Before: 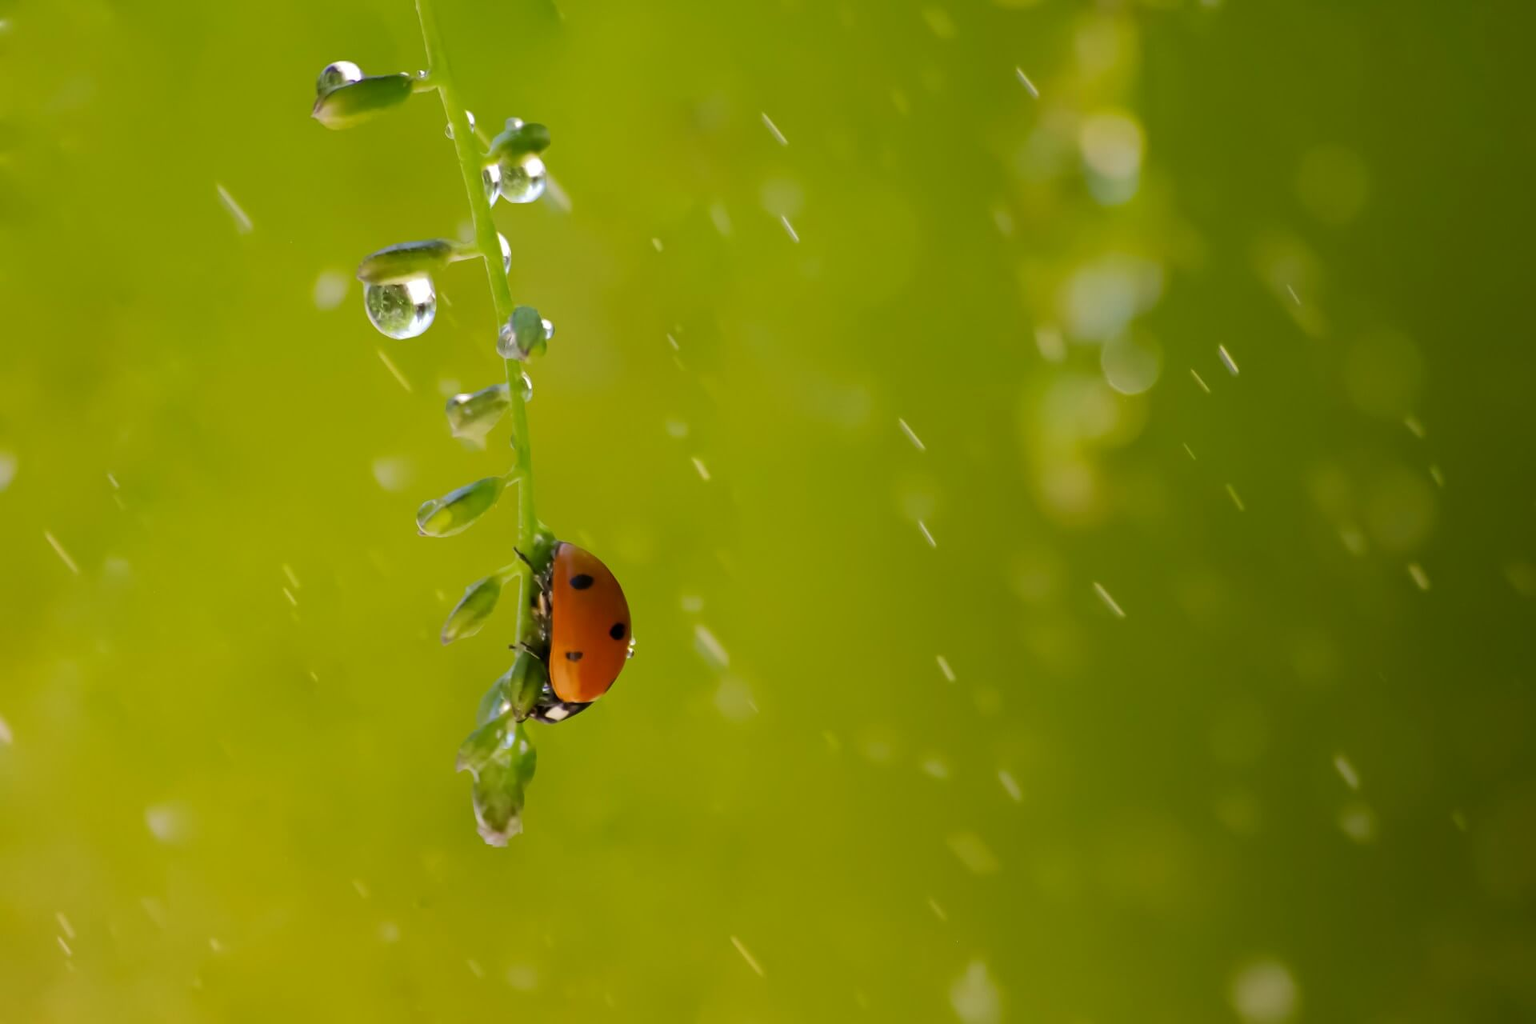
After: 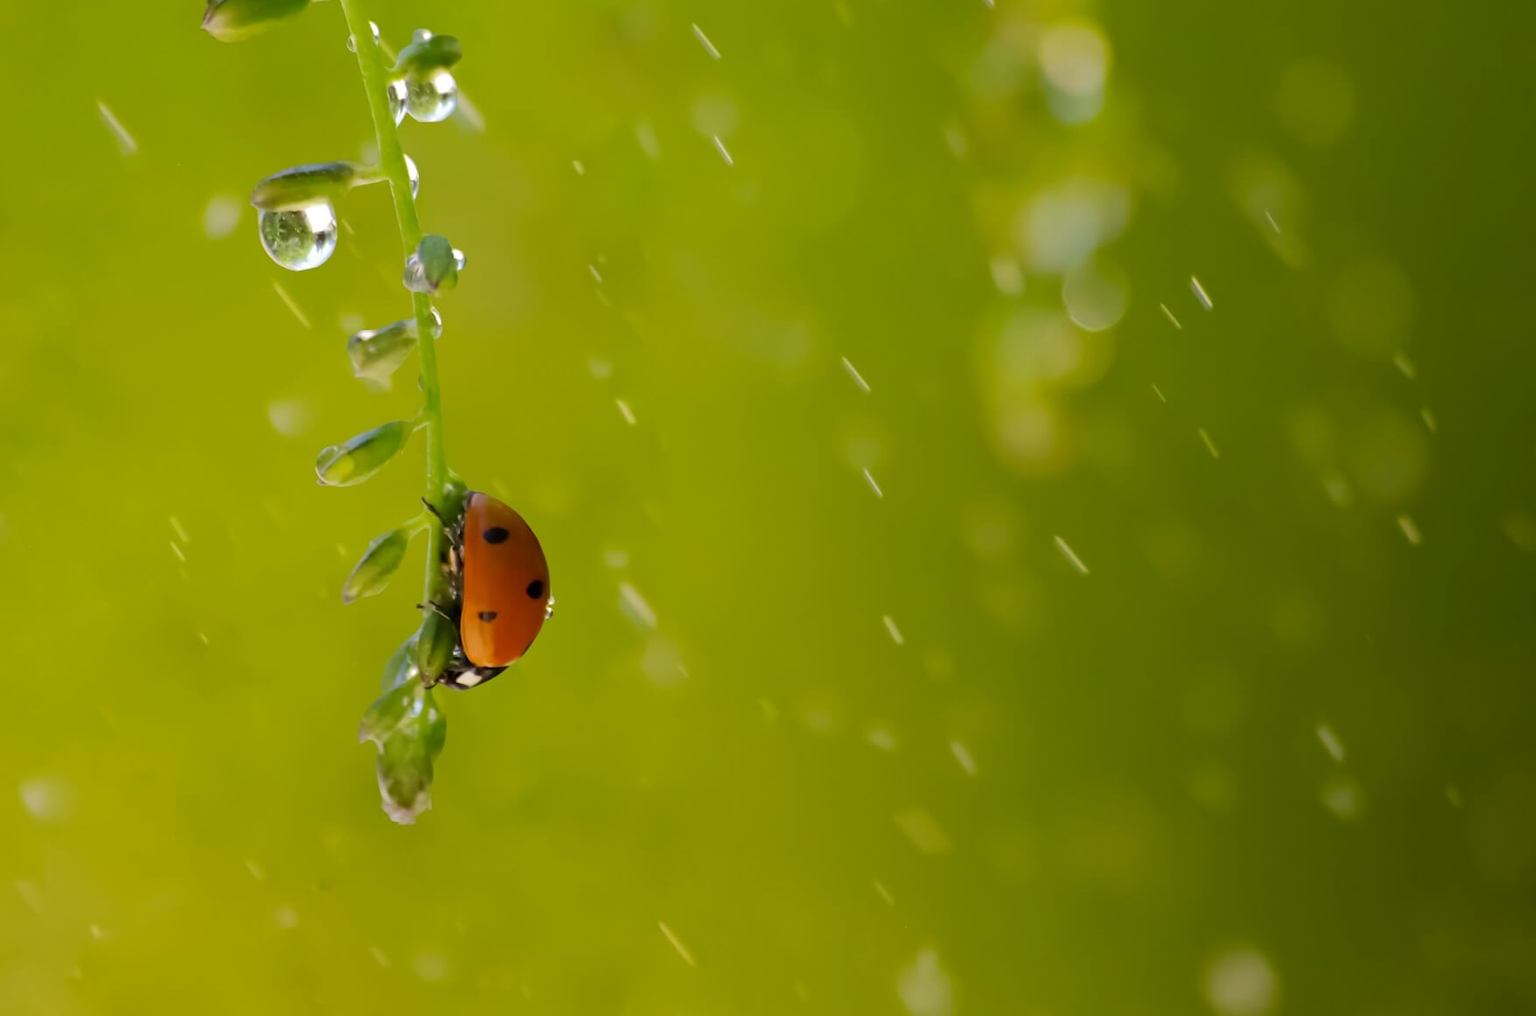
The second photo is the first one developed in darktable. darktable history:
crop and rotate: left 8.293%, top 8.976%
